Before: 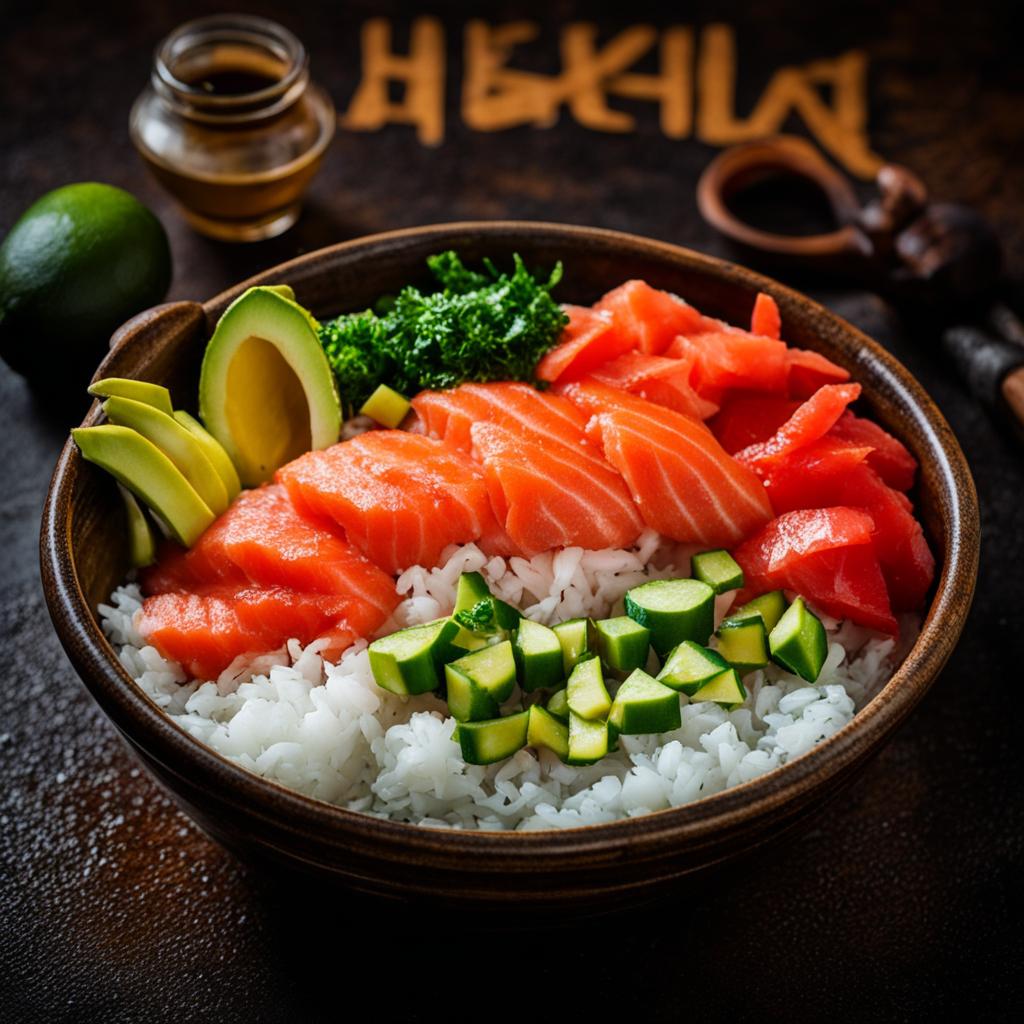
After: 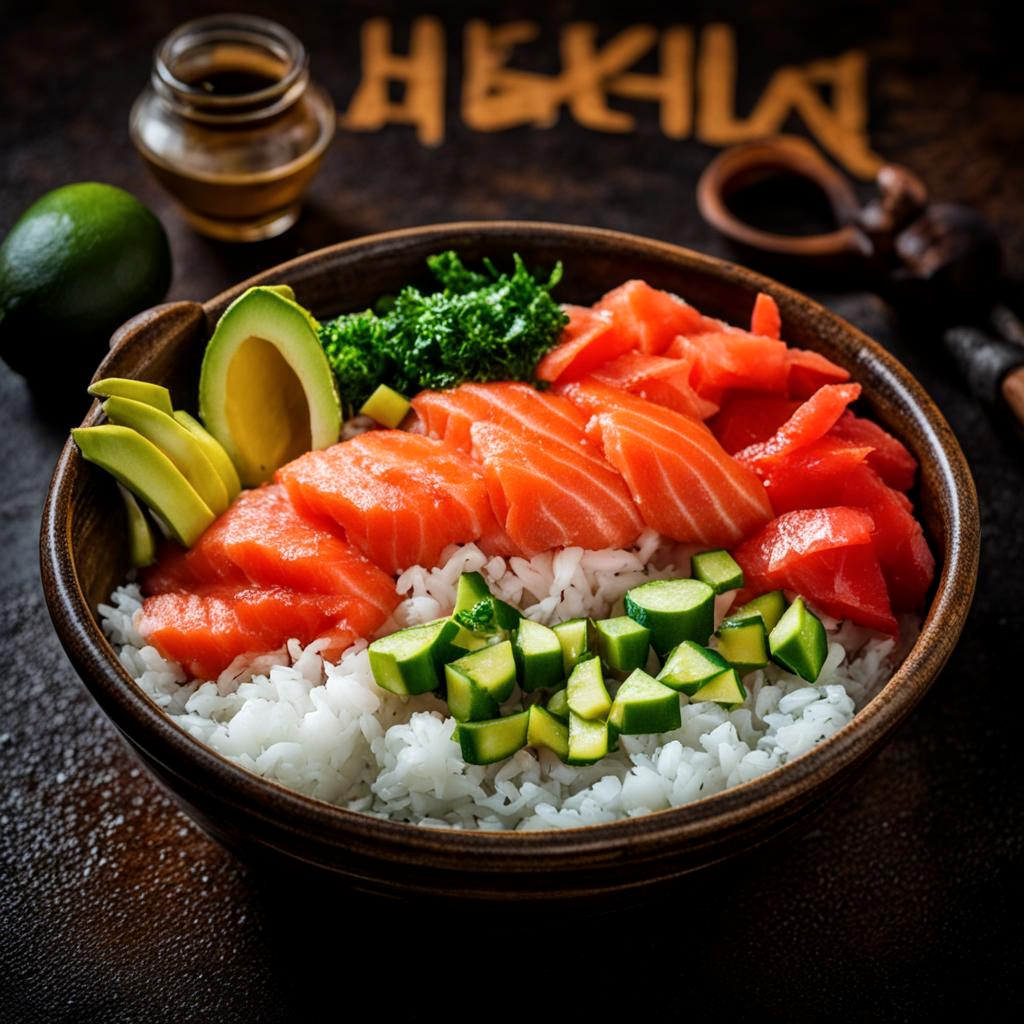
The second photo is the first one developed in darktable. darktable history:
local contrast: highlights 105%, shadows 98%, detail 120%, midtone range 0.2
